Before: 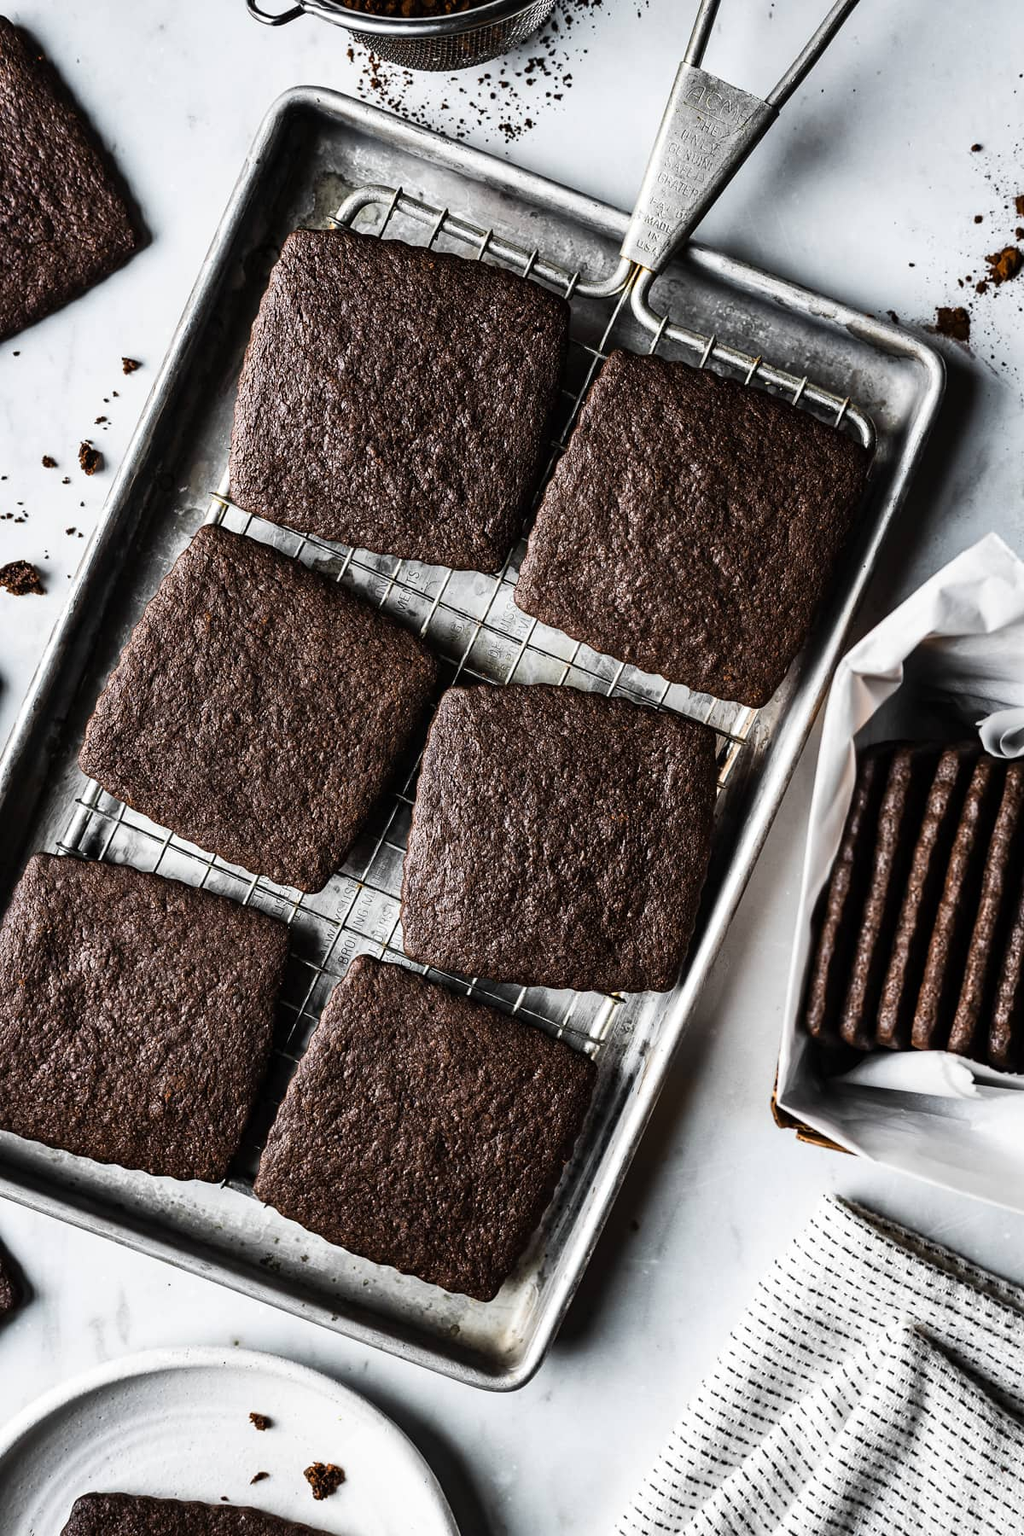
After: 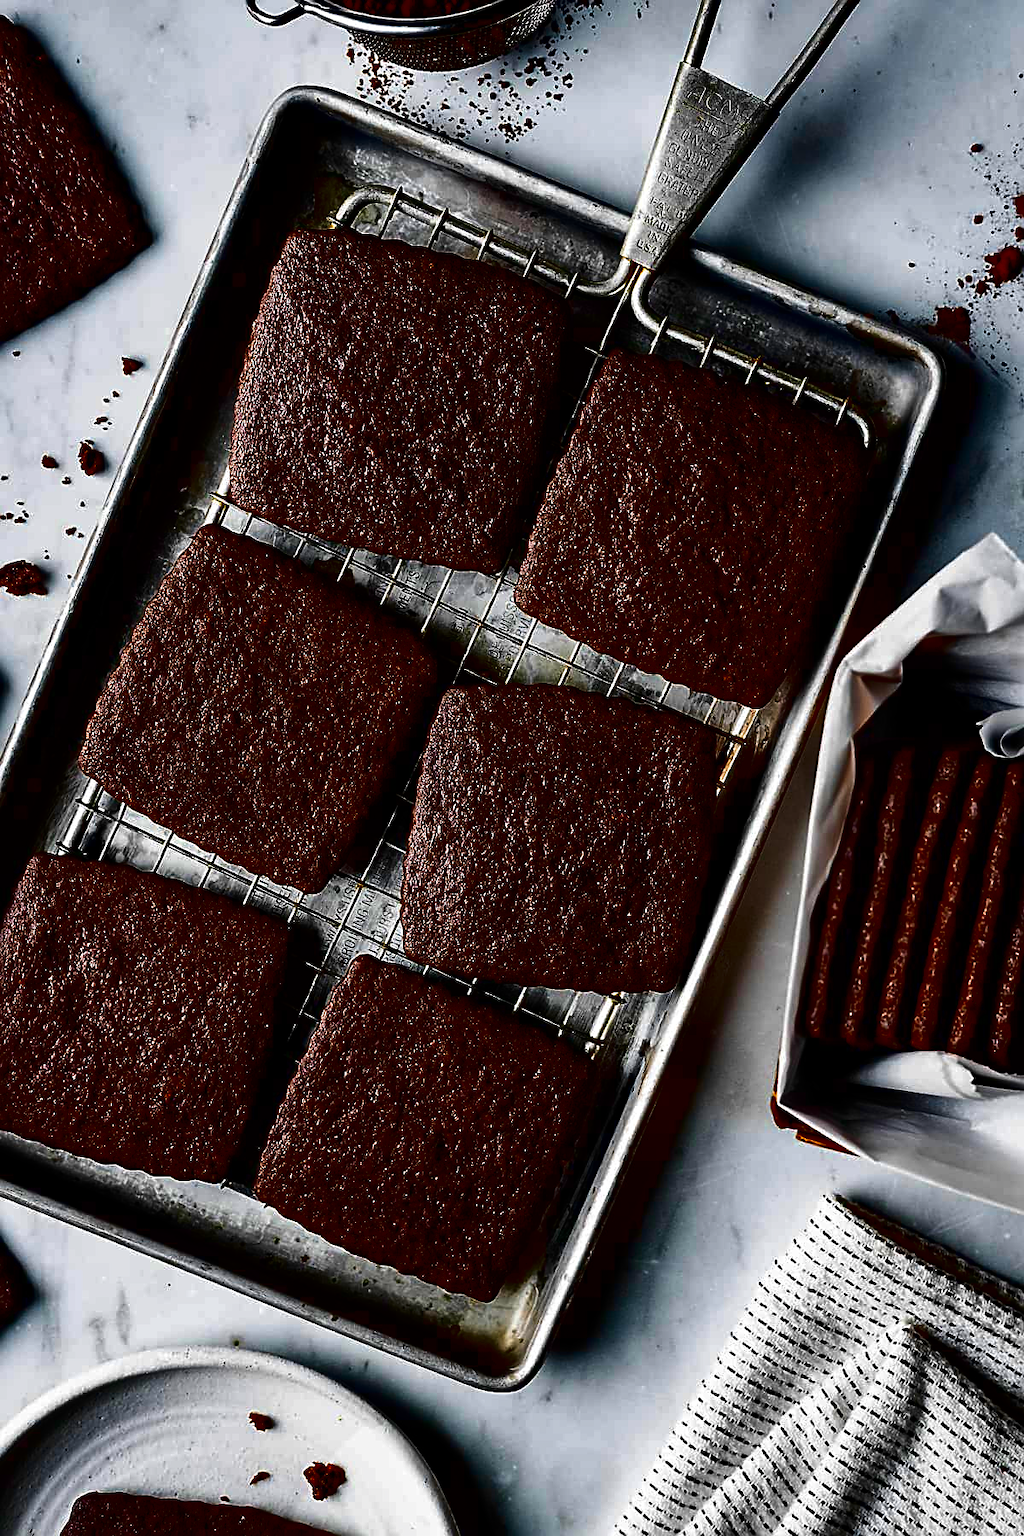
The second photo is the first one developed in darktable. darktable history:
contrast brightness saturation: brightness -1, saturation 1
velvia: on, module defaults
sharpen: on, module defaults
